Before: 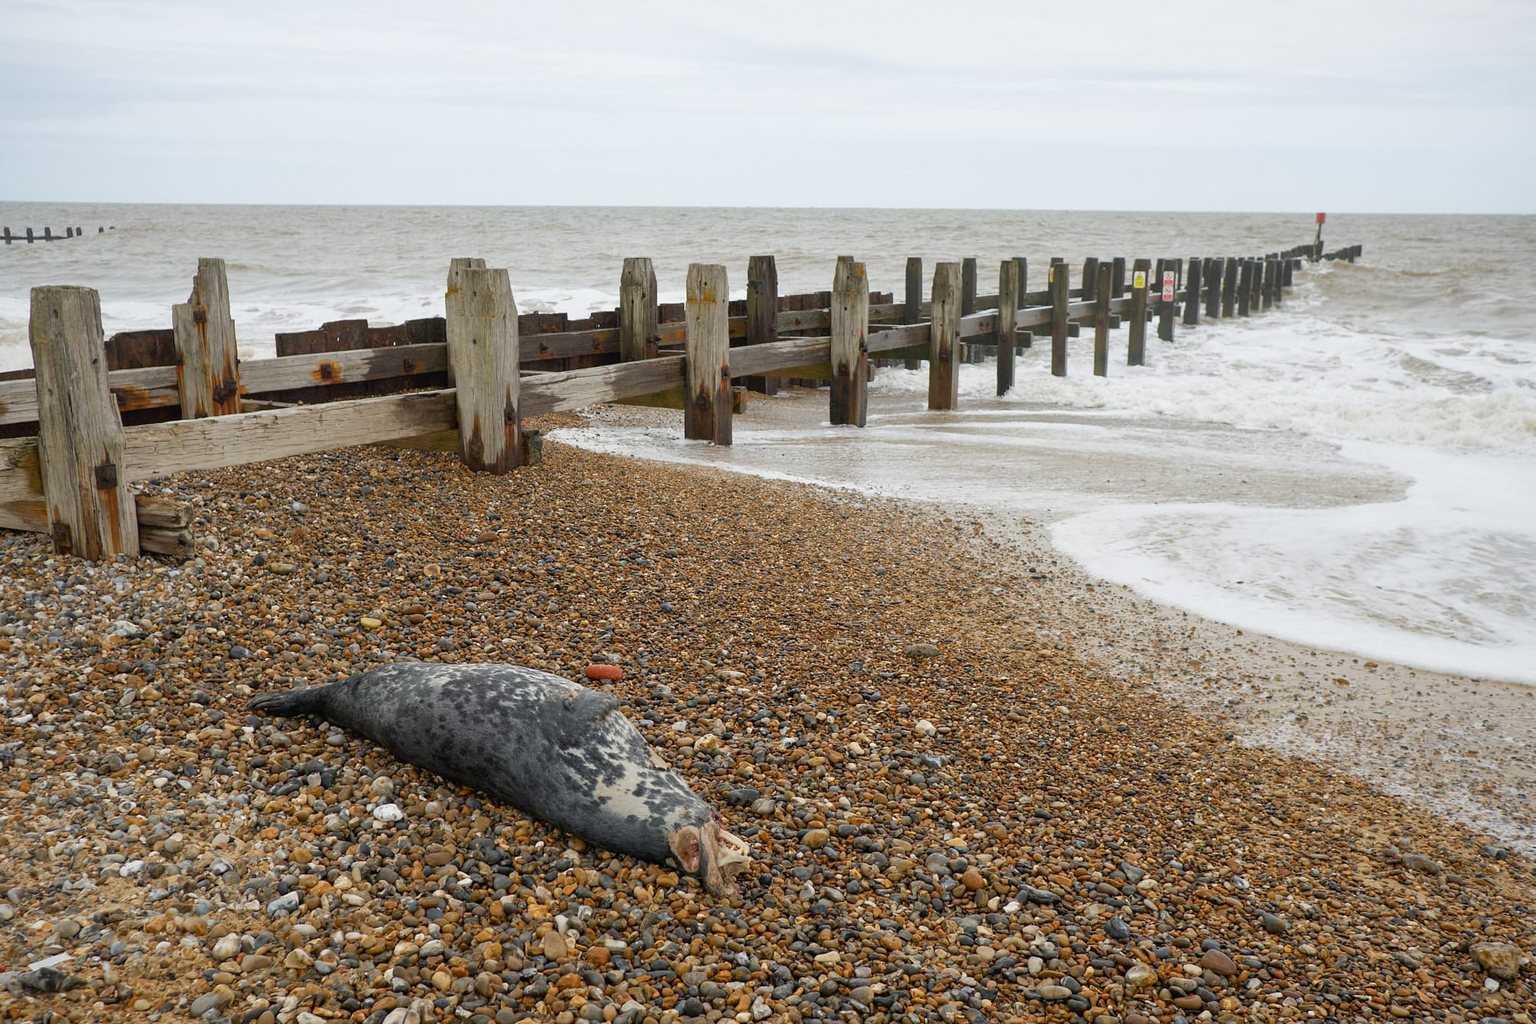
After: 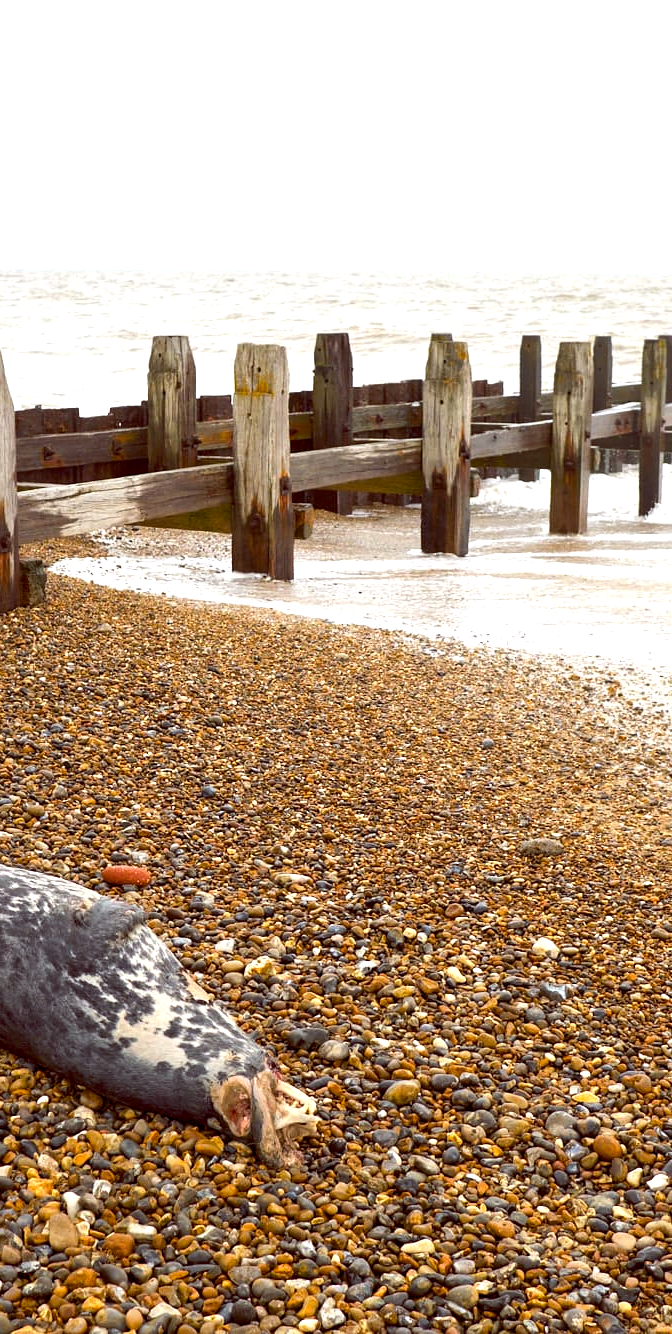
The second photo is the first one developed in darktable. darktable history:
exposure: black level correction 0, exposure 1.097 EV, compensate exposure bias true, compensate highlight preservation false
crop: left 33.004%, right 33.377%
color balance rgb: shadows lift › luminance -10.156%, global offset › luminance -0.211%, global offset › chroma 0.27%, linear chroma grading › global chroma 8.862%, perceptual saturation grading › global saturation 0.986%, perceptual brilliance grading › highlights 15.862%, perceptual brilliance grading › mid-tones 6.498%, perceptual brilliance grading › shadows -14.867%, global vibrance 20%
